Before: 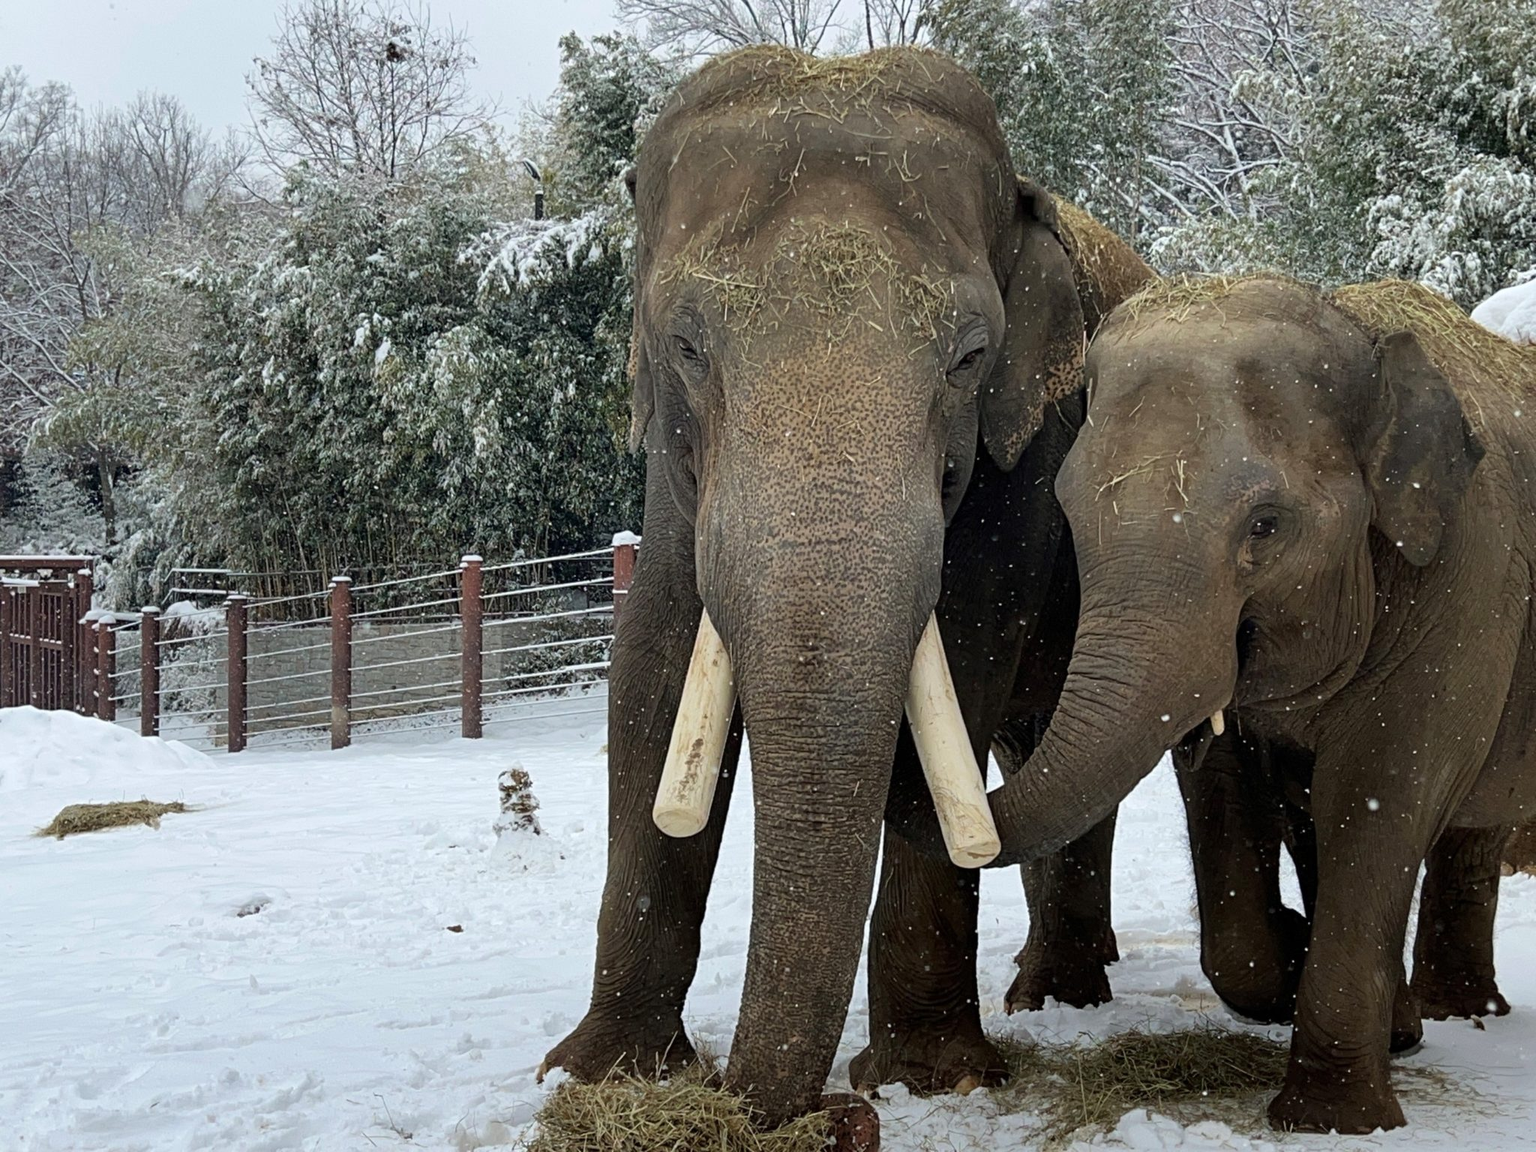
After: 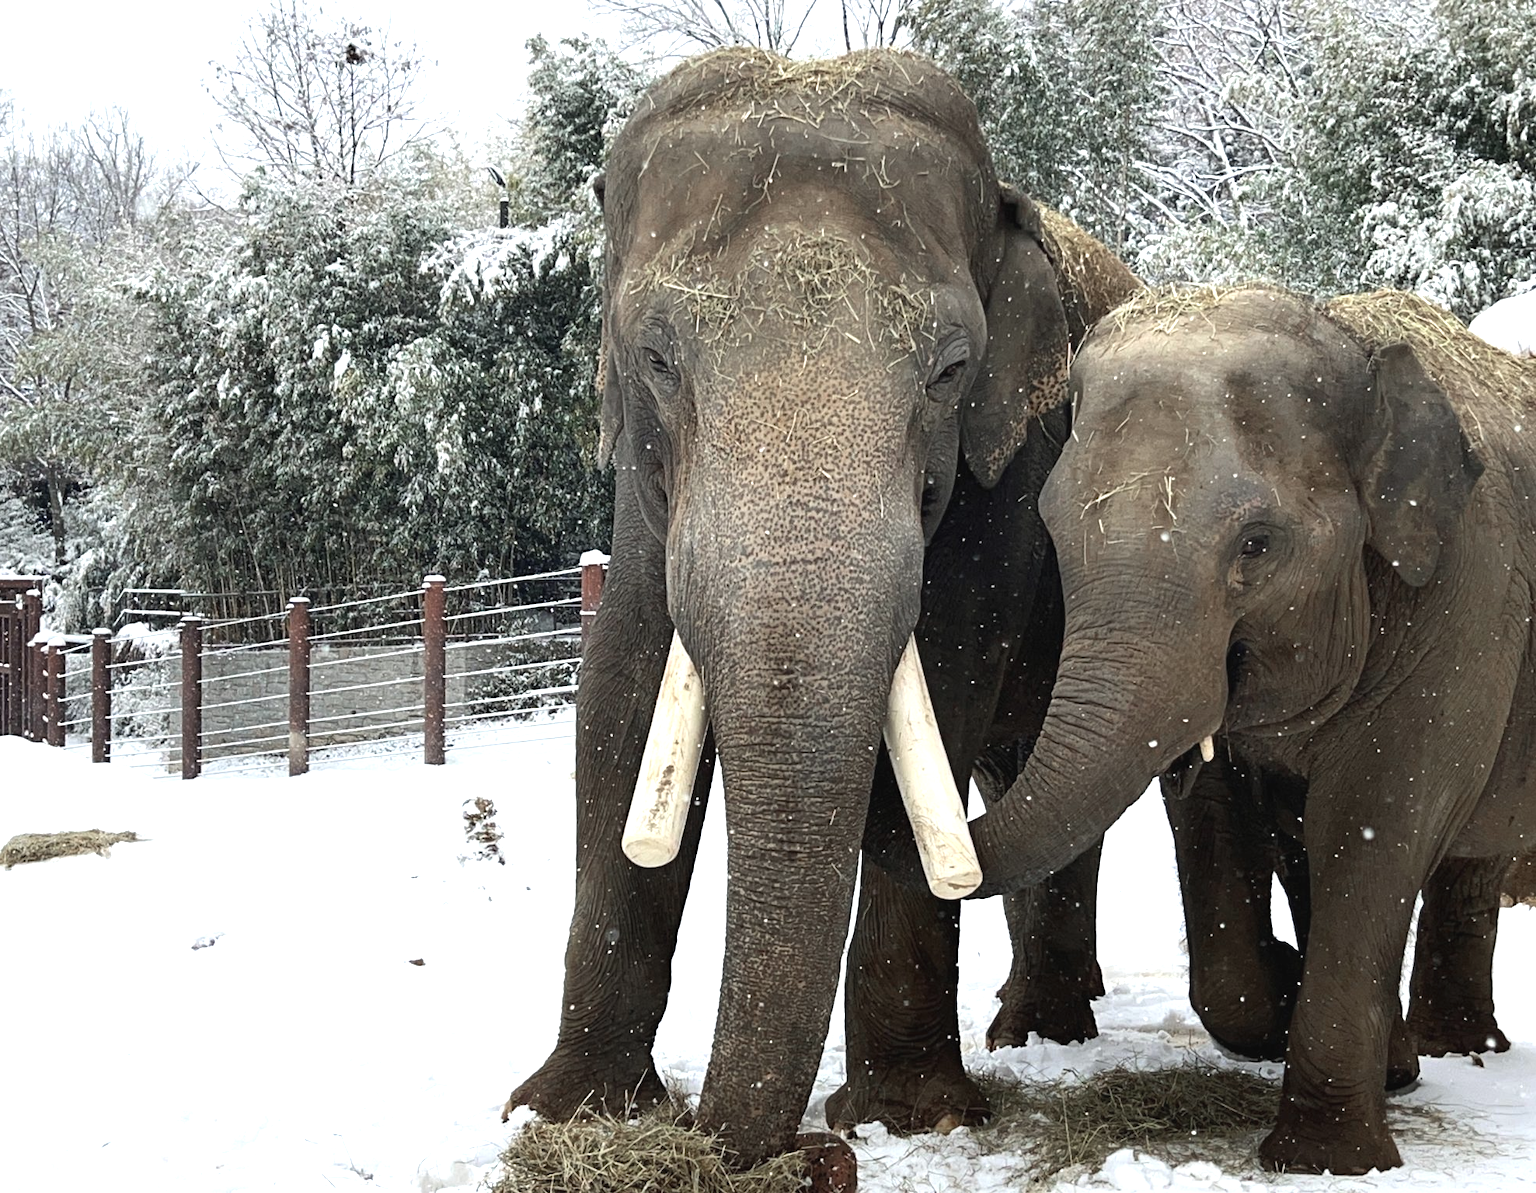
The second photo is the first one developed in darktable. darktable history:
color zones: curves: ch0 [(0, 0.5) (0.125, 0.4) (0.25, 0.5) (0.375, 0.4) (0.5, 0.4) (0.625, 0.6) (0.75, 0.6) (0.875, 0.5)]; ch1 [(0, 0.35) (0.125, 0.45) (0.25, 0.35) (0.375, 0.35) (0.5, 0.35) (0.625, 0.35) (0.75, 0.45) (0.875, 0.35)]; ch2 [(0, 0.6) (0.125, 0.5) (0.25, 0.5) (0.375, 0.6) (0.5, 0.6) (0.625, 0.5) (0.75, 0.5) (0.875, 0.5)]
crop and rotate: left 3.419%
exposure: black level correction -0.002, exposure 0.709 EV, compensate highlight preservation false
tone equalizer: -8 EV -0.001 EV, -7 EV 0.003 EV, -6 EV -0.003 EV, -5 EV -0.013 EV, -4 EV -0.06 EV, -3 EV -0.226 EV, -2 EV -0.237 EV, -1 EV 0.118 EV, +0 EV 0.328 EV
